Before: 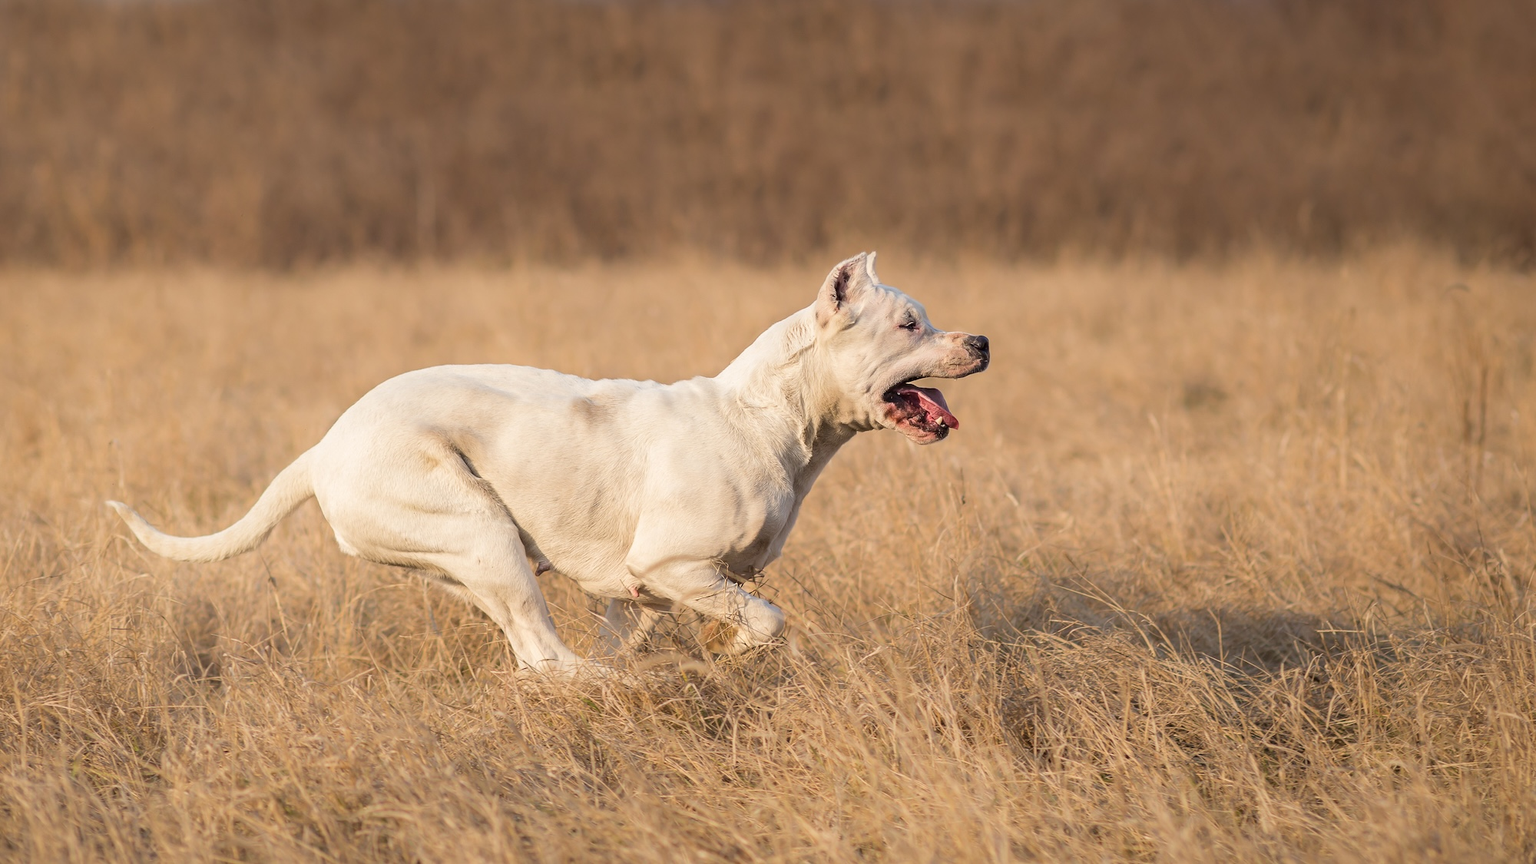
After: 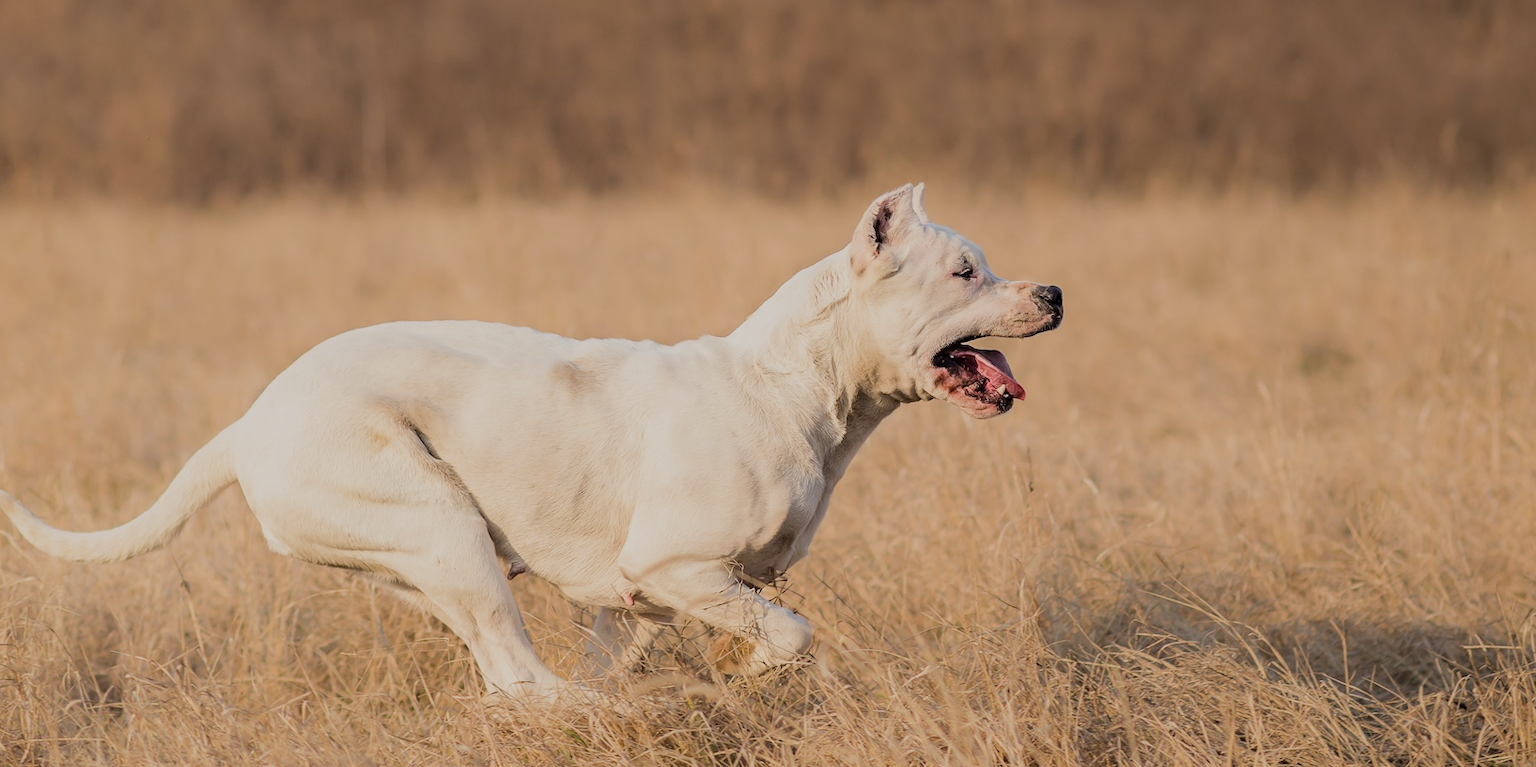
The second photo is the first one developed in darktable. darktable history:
crop: left 7.877%, top 11.861%, right 10.351%, bottom 15.47%
filmic rgb: black relative exposure -8.55 EV, white relative exposure 5.56 EV, threshold 5.97 EV, hardness 3.36, contrast 1.019, enable highlight reconstruction true
